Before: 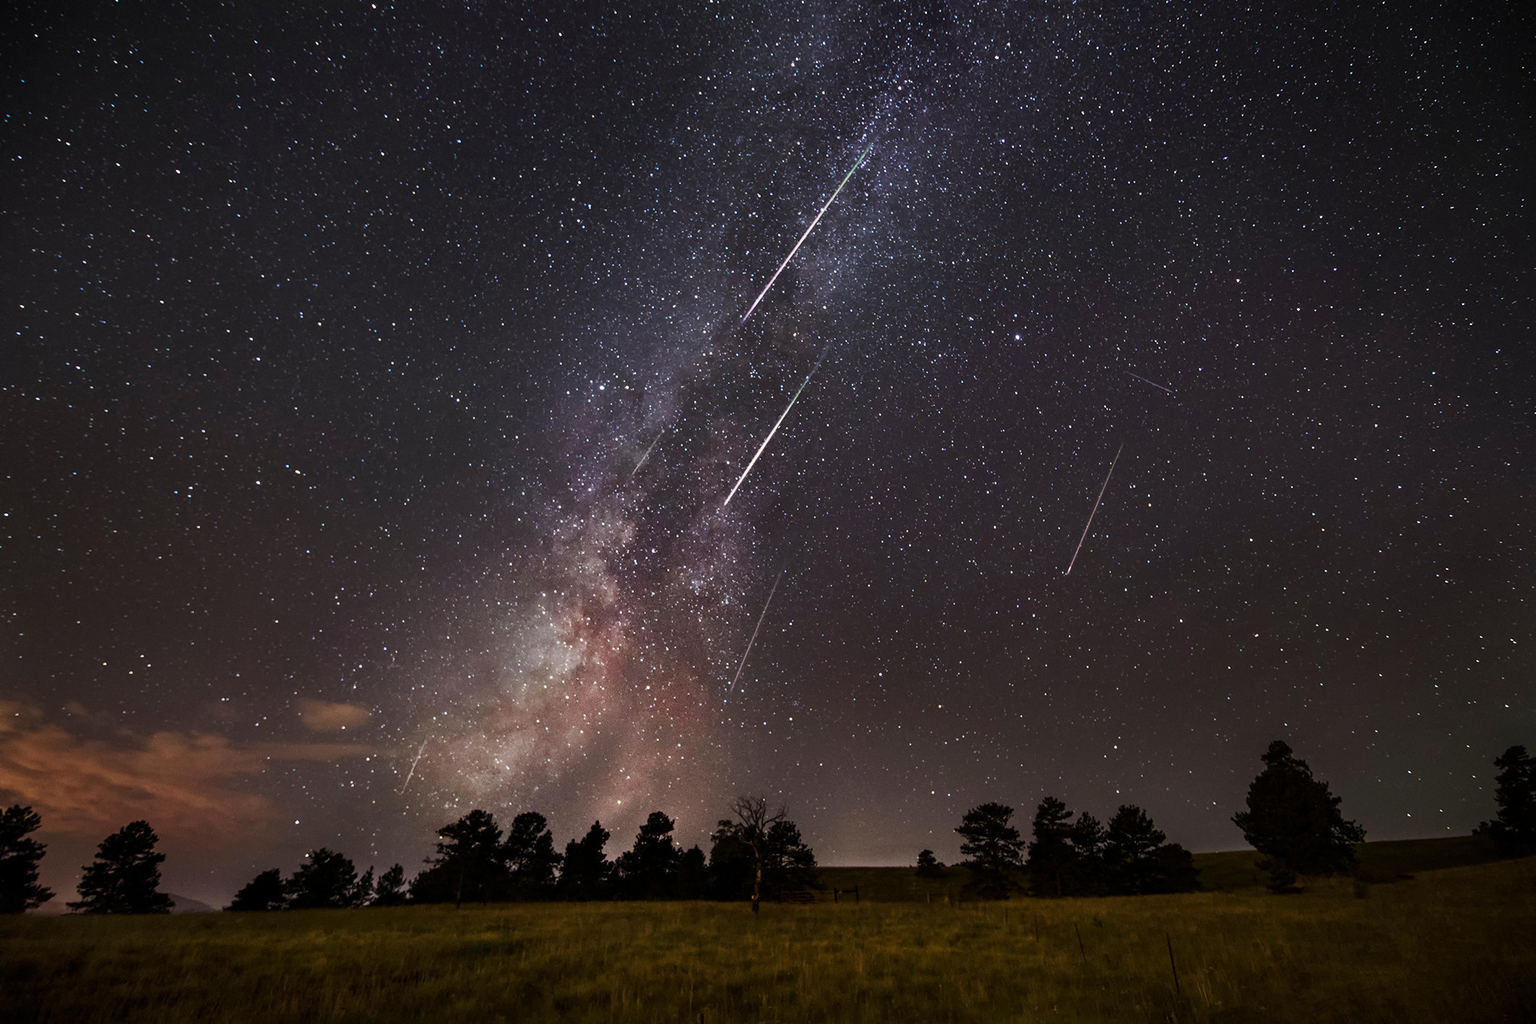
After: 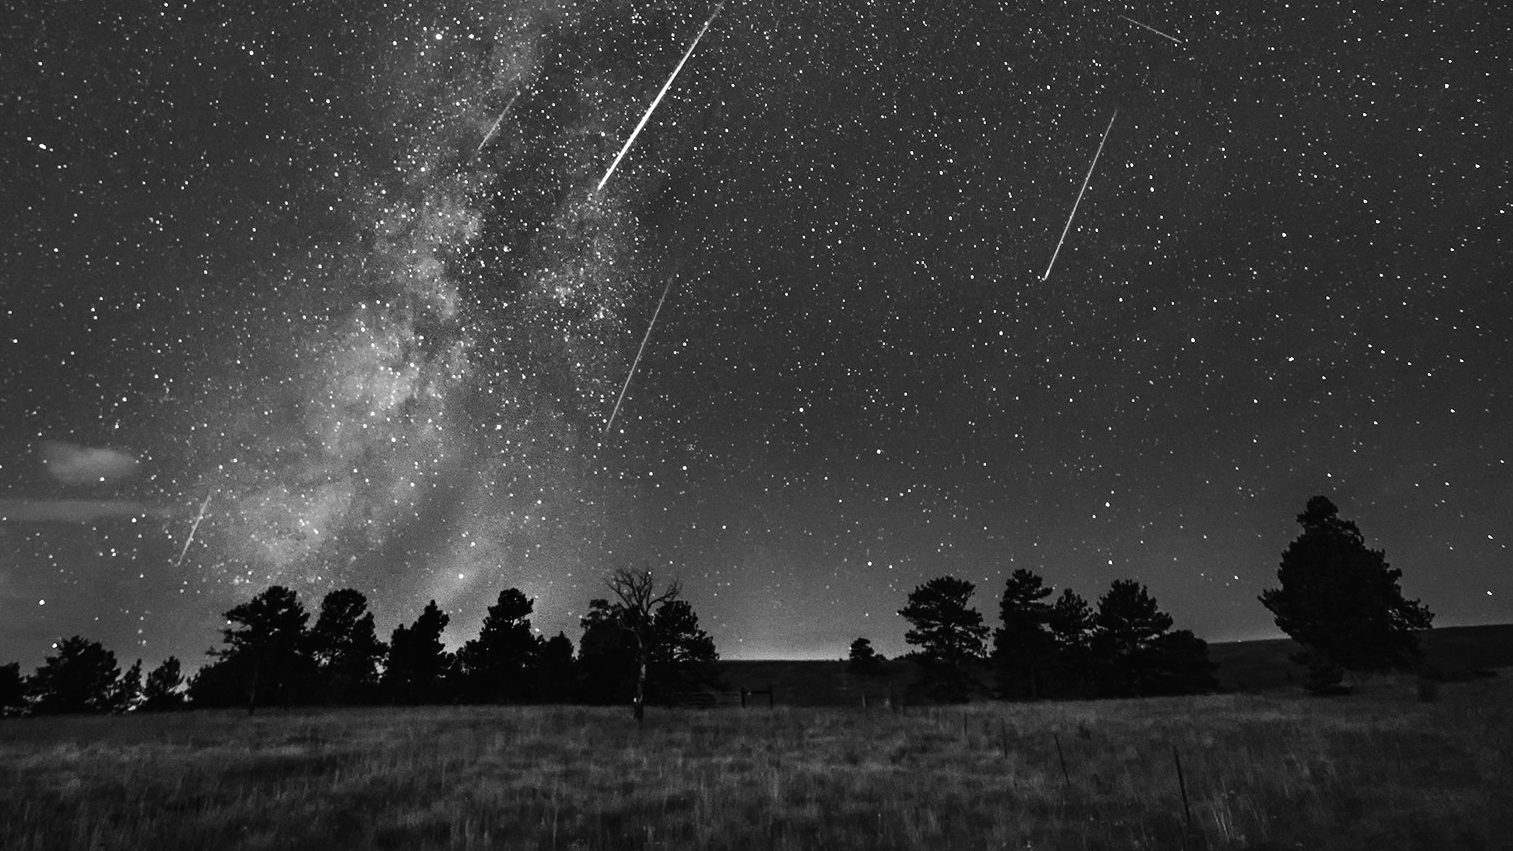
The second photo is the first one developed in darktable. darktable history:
shadows and highlights: low approximation 0.01, soften with gaussian
monochrome: on, module defaults
color balance rgb: shadows lift › chroma 1%, shadows lift › hue 217.2°, power › hue 310.8°, highlights gain › chroma 2%, highlights gain › hue 44.4°, global offset › luminance 0.25%, global offset › hue 171.6°, perceptual saturation grading › global saturation 14.09%, perceptual saturation grading › highlights -30%, perceptual saturation grading › shadows 50.67%, global vibrance 25%, contrast 20%
crop and rotate: left 17.299%, top 35.115%, right 7.015%, bottom 1.024%
